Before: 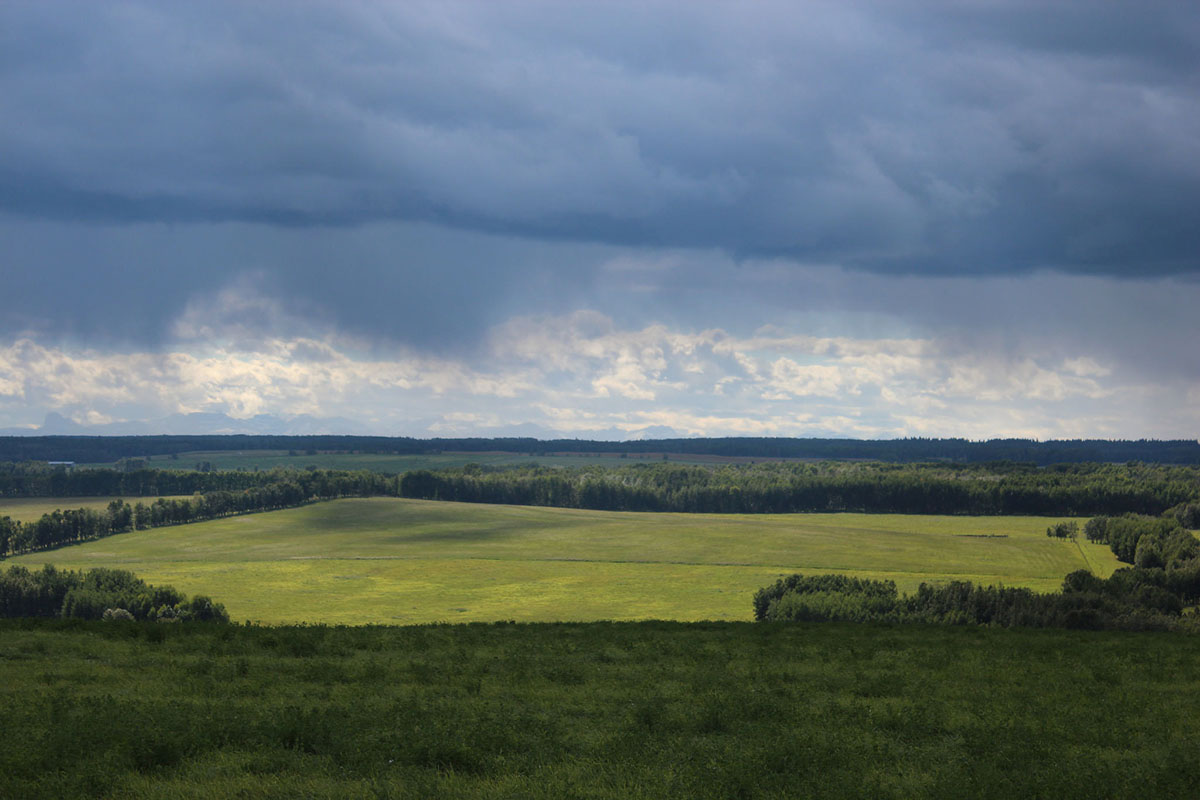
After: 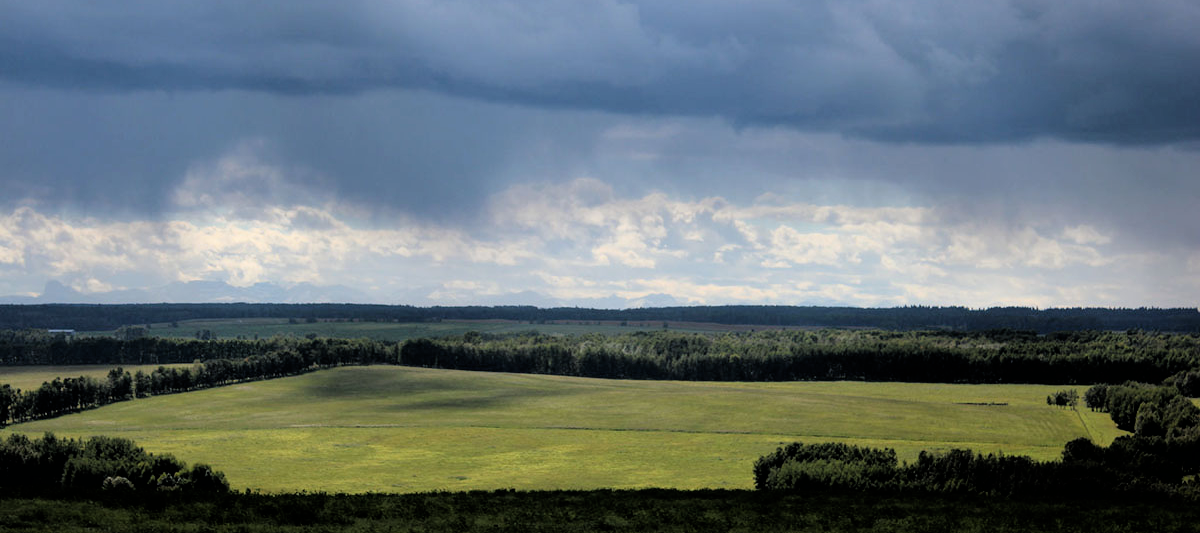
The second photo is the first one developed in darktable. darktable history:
filmic rgb: black relative exposure -3.72 EV, white relative exposure 2.74 EV, dynamic range scaling -5.74%, hardness 3.05
crop: top 16.588%, bottom 16.695%
